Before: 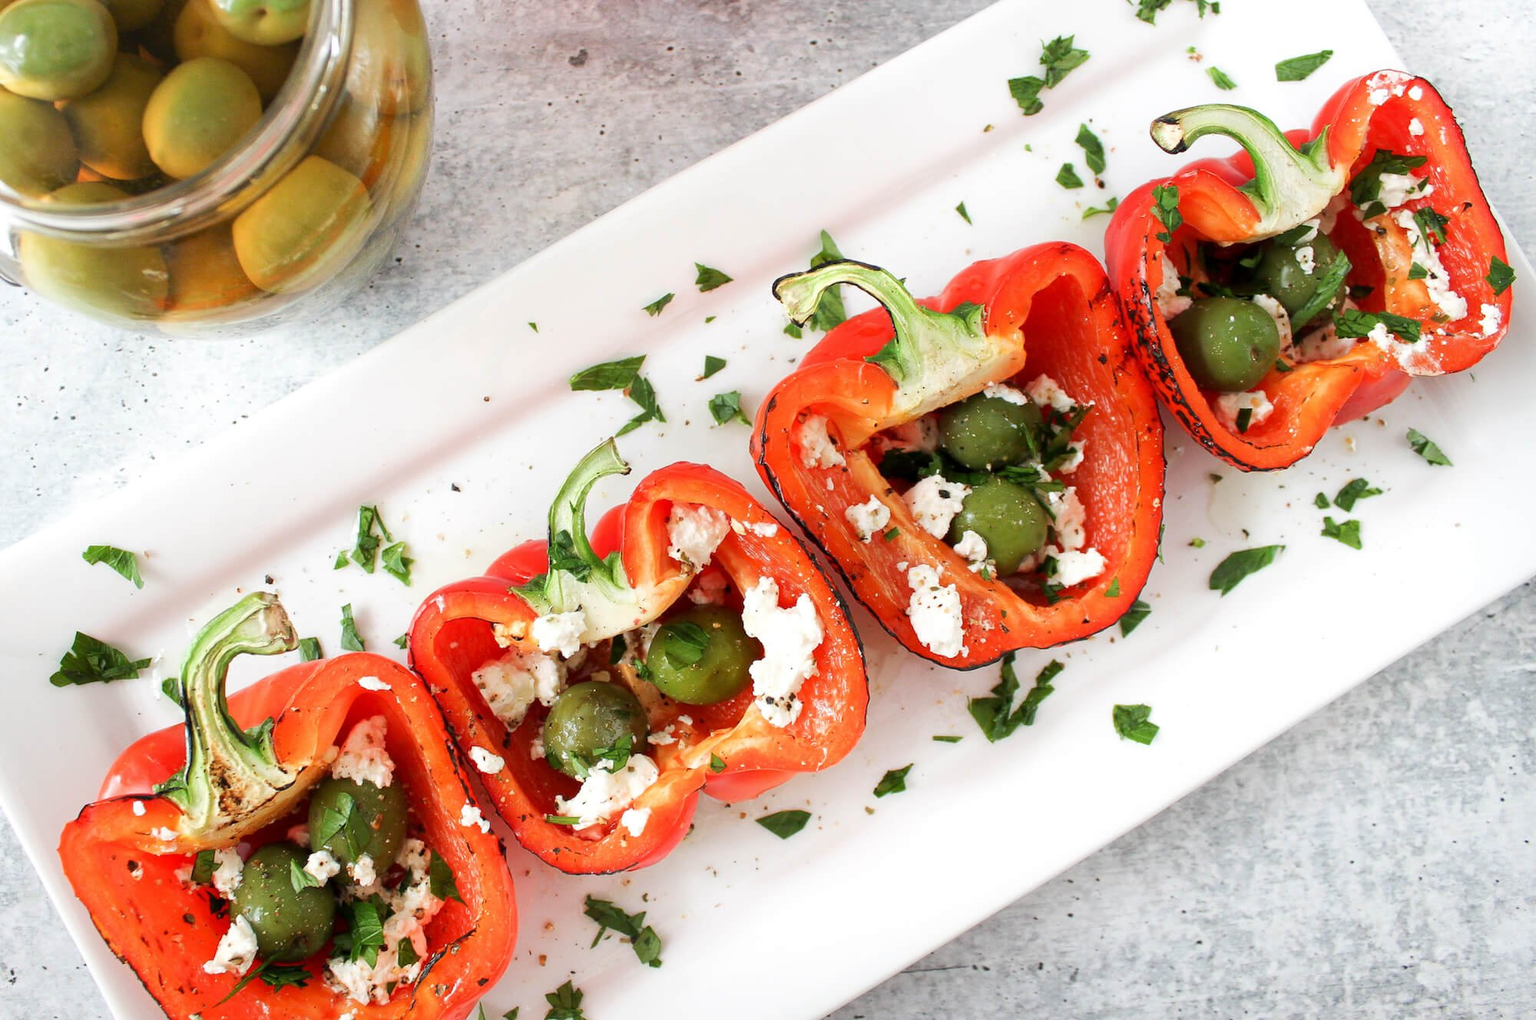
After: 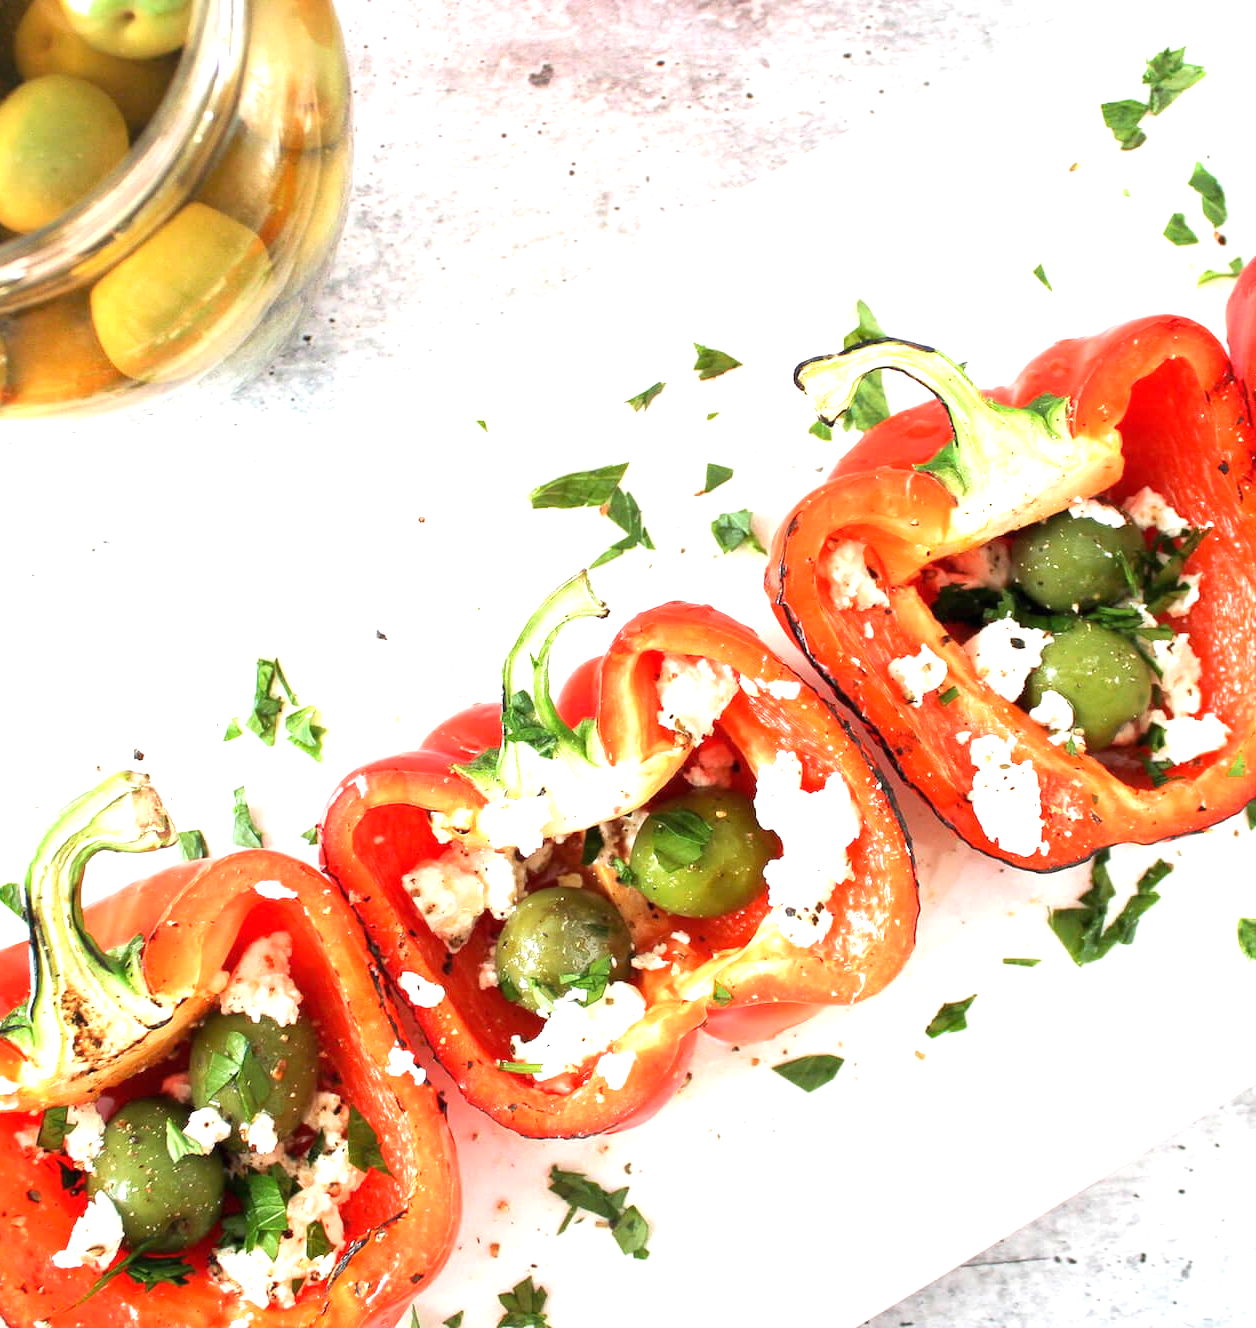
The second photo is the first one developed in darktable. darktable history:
exposure: black level correction 0, exposure 1.1 EV, compensate highlight preservation false
crop: left 10.644%, right 26.528%
